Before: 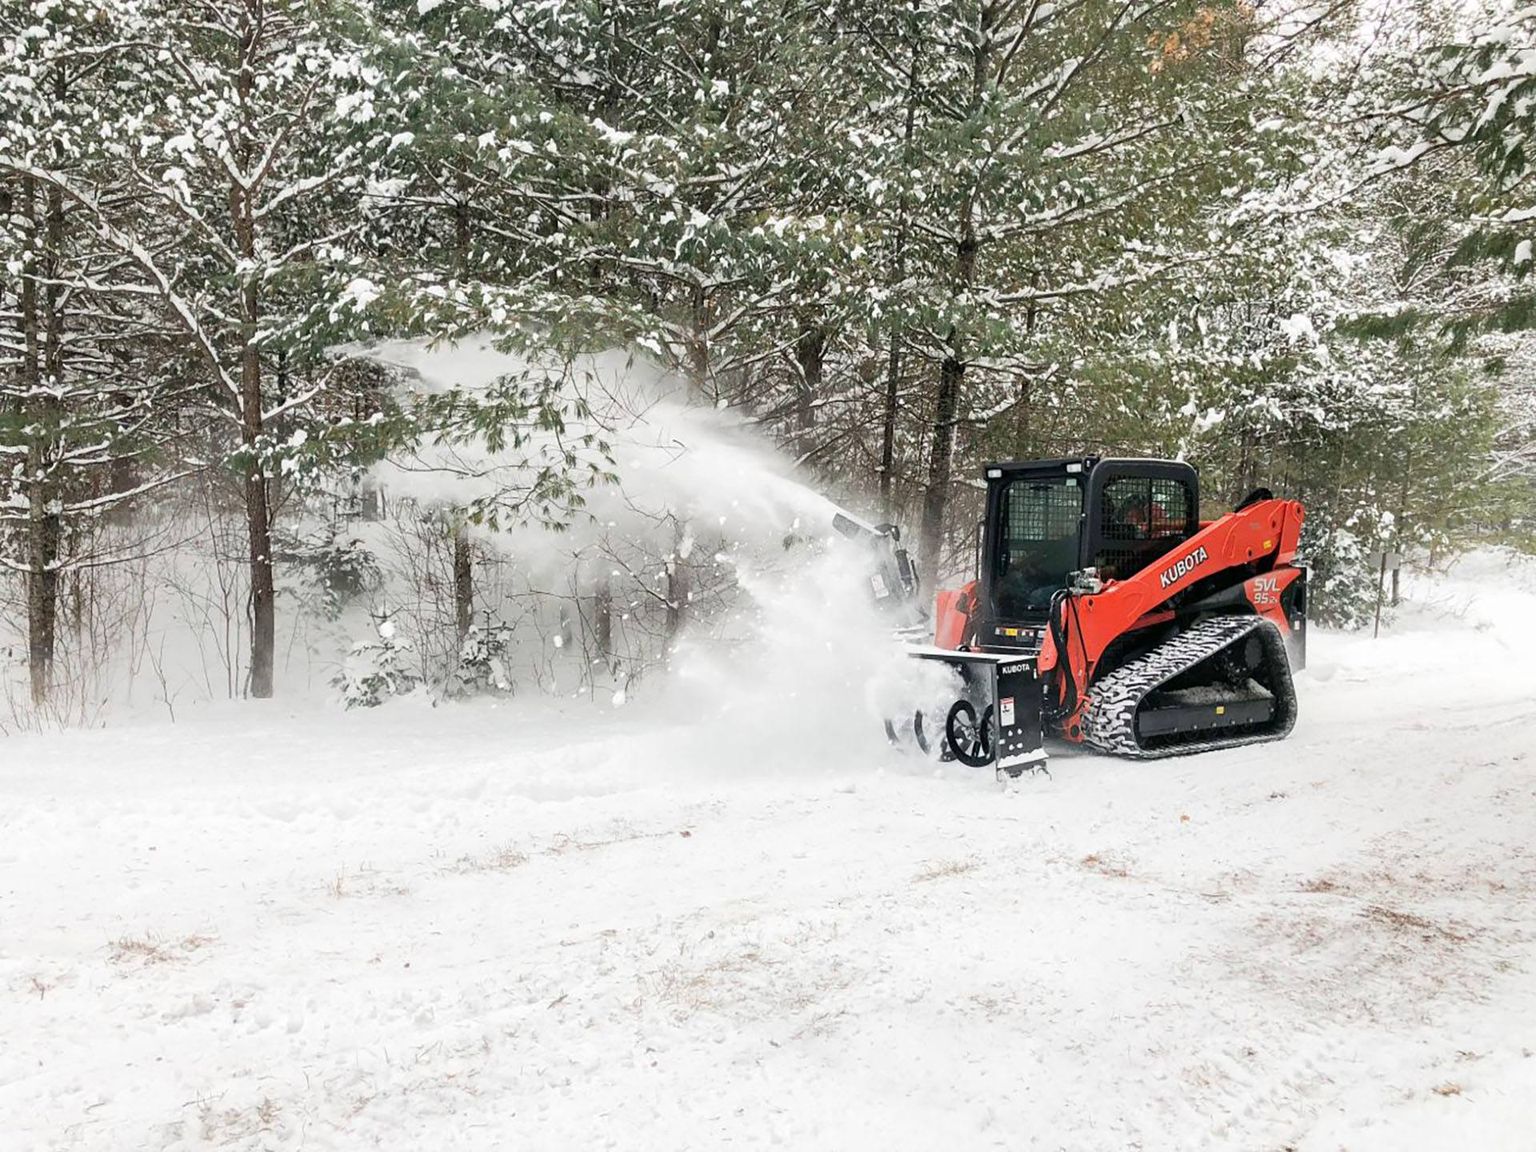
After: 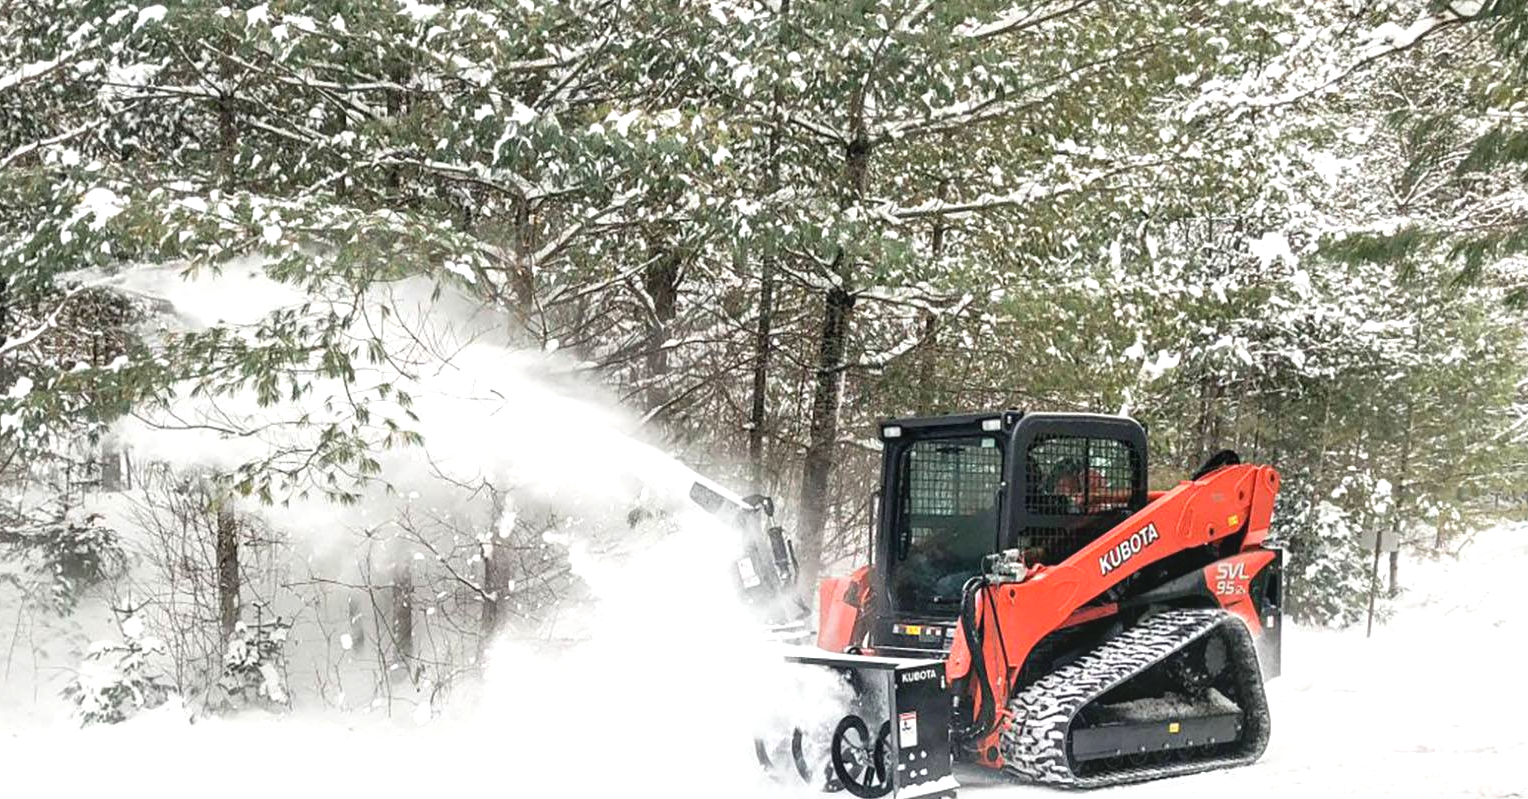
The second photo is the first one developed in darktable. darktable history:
crop: left 18.292%, top 11.112%, right 2.1%, bottom 33.39%
local contrast: detail 110%
exposure: black level correction 0.001, exposure 0.499 EV, compensate exposure bias true, compensate highlight preservation false
contrast brightness saturation: saturation -0.064
